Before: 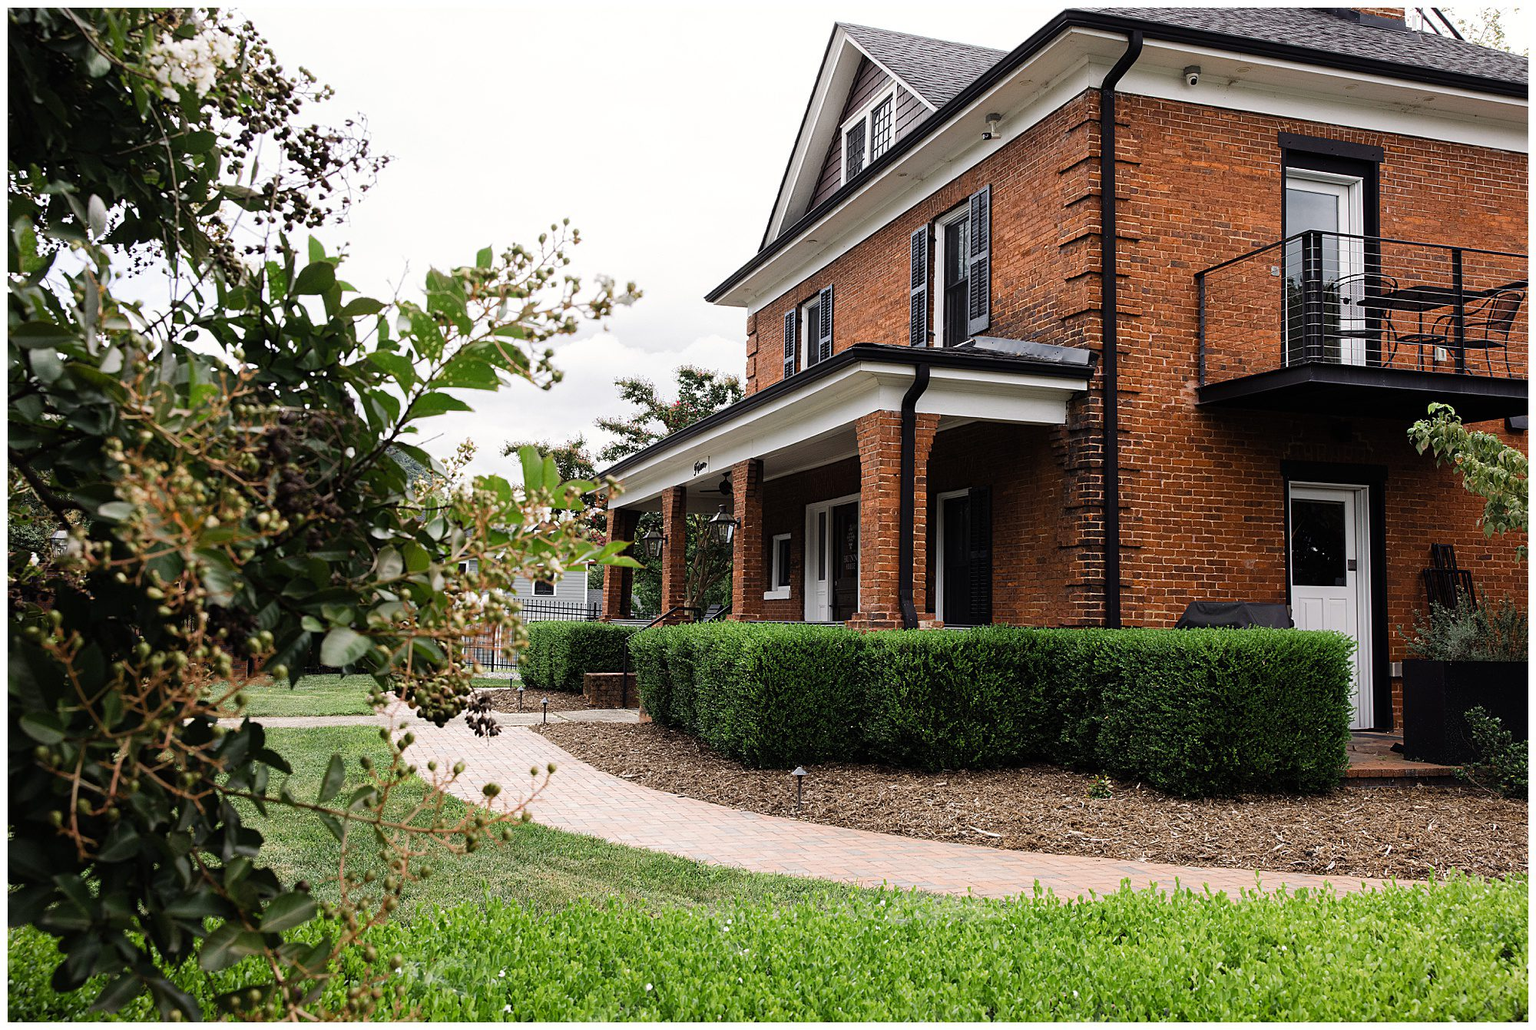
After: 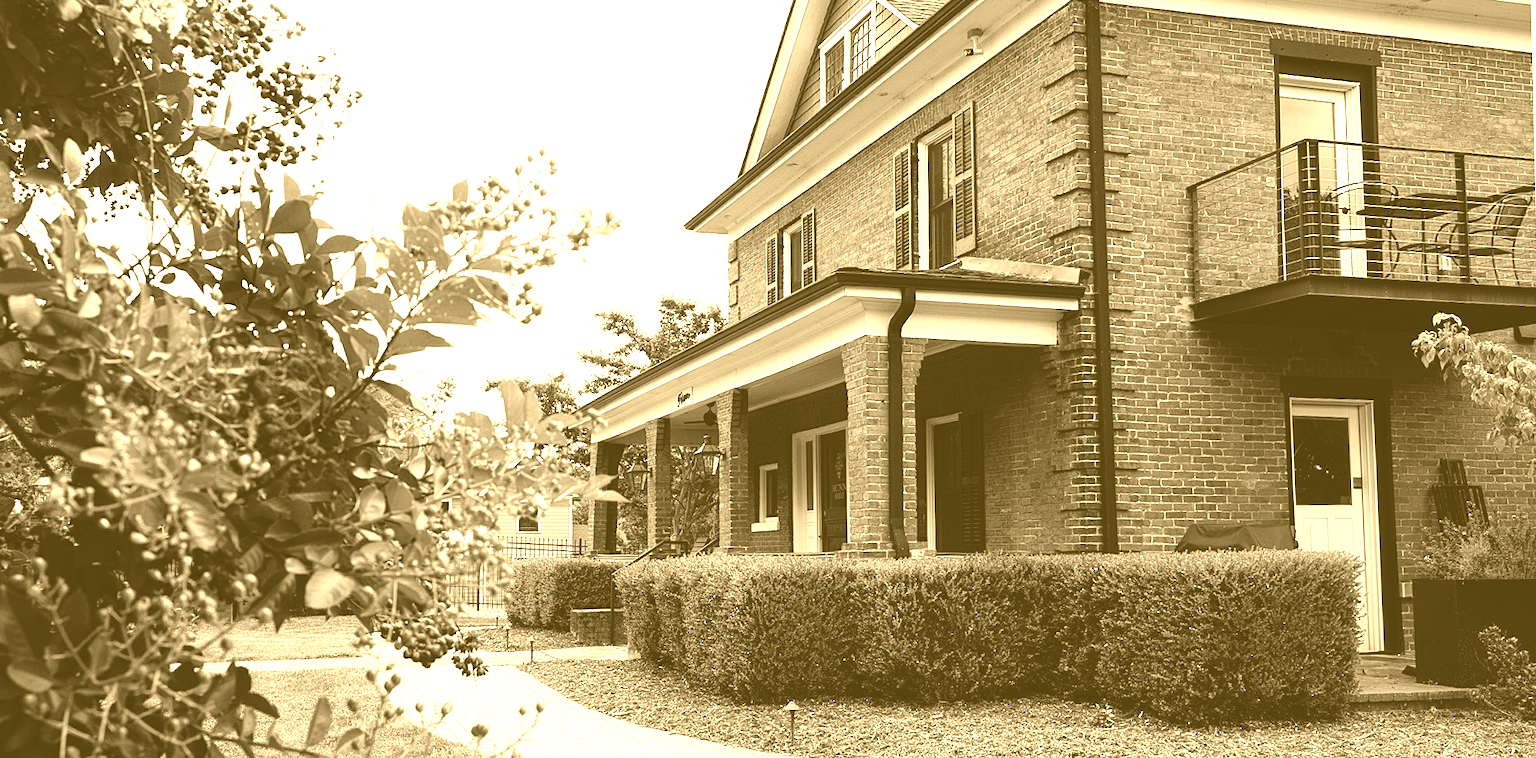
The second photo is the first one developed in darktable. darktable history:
rotate and perspective: rotation -1.32°, lens shift (horizontal) -0.031, crop left 0.015, crop right 0.985, crop top 0.047, crop bottom 0.982
crop: left 0.387%, top 5.469%, bottom 19.809%
local contrast: highlights 100%, shadows 100%, detail 120%, midtone range 0.2
colorize: hue 36°, source mix 100%
